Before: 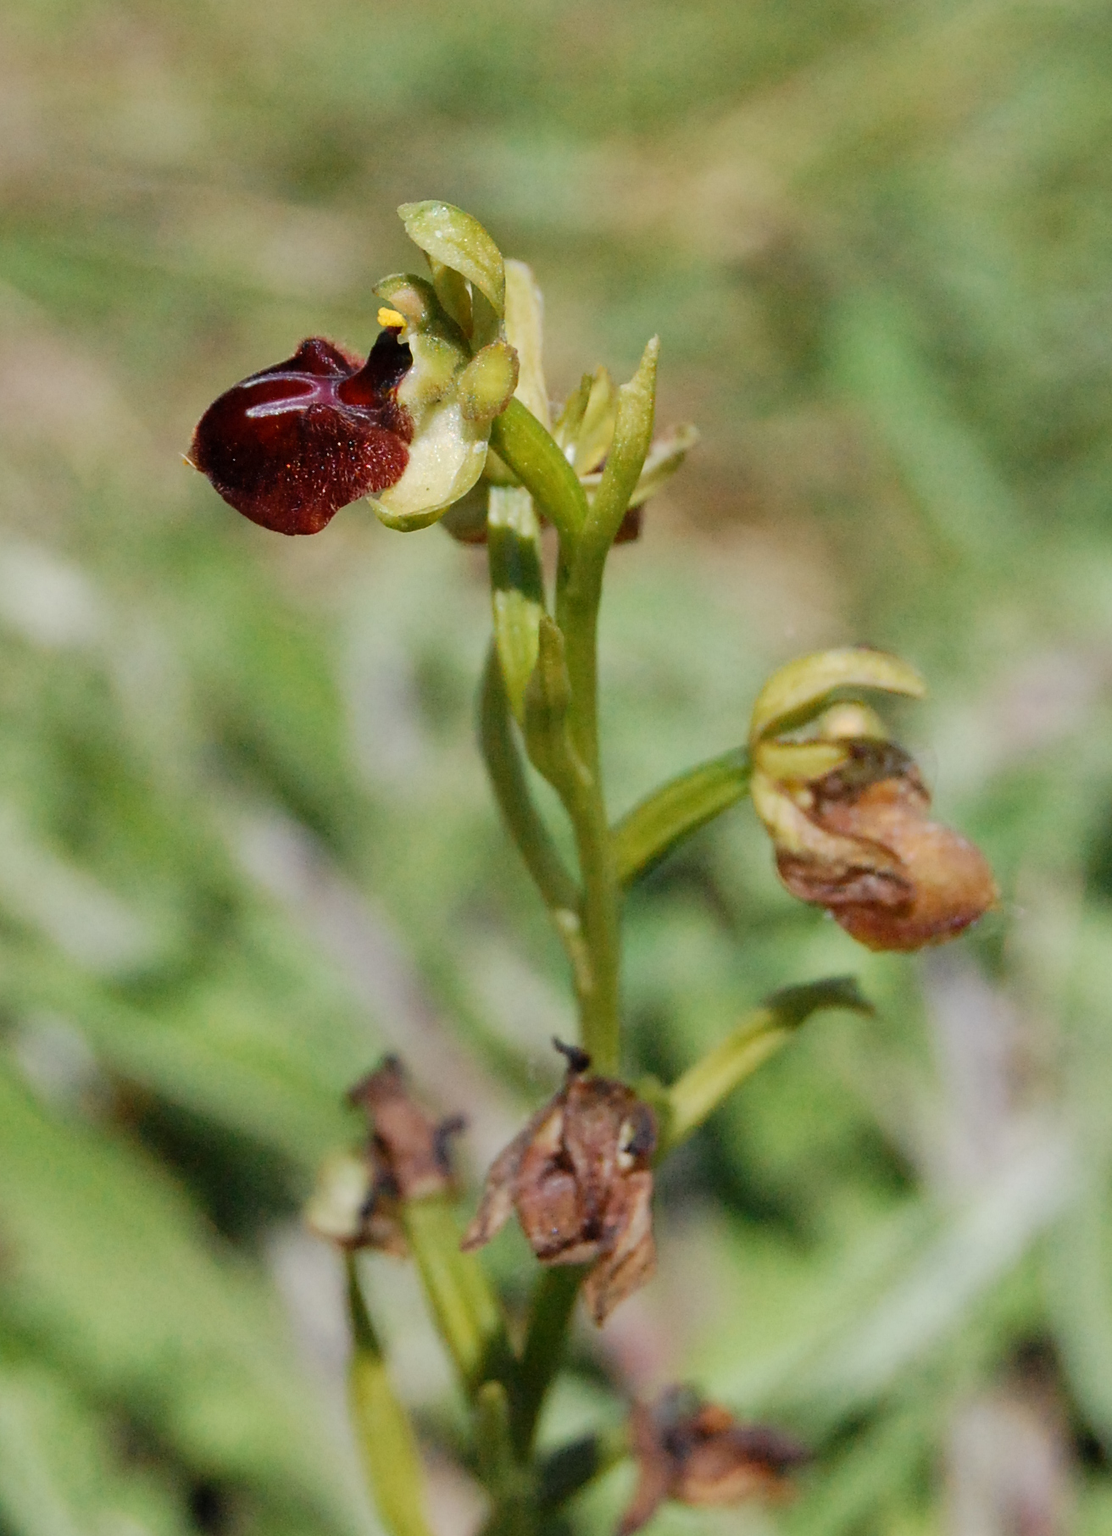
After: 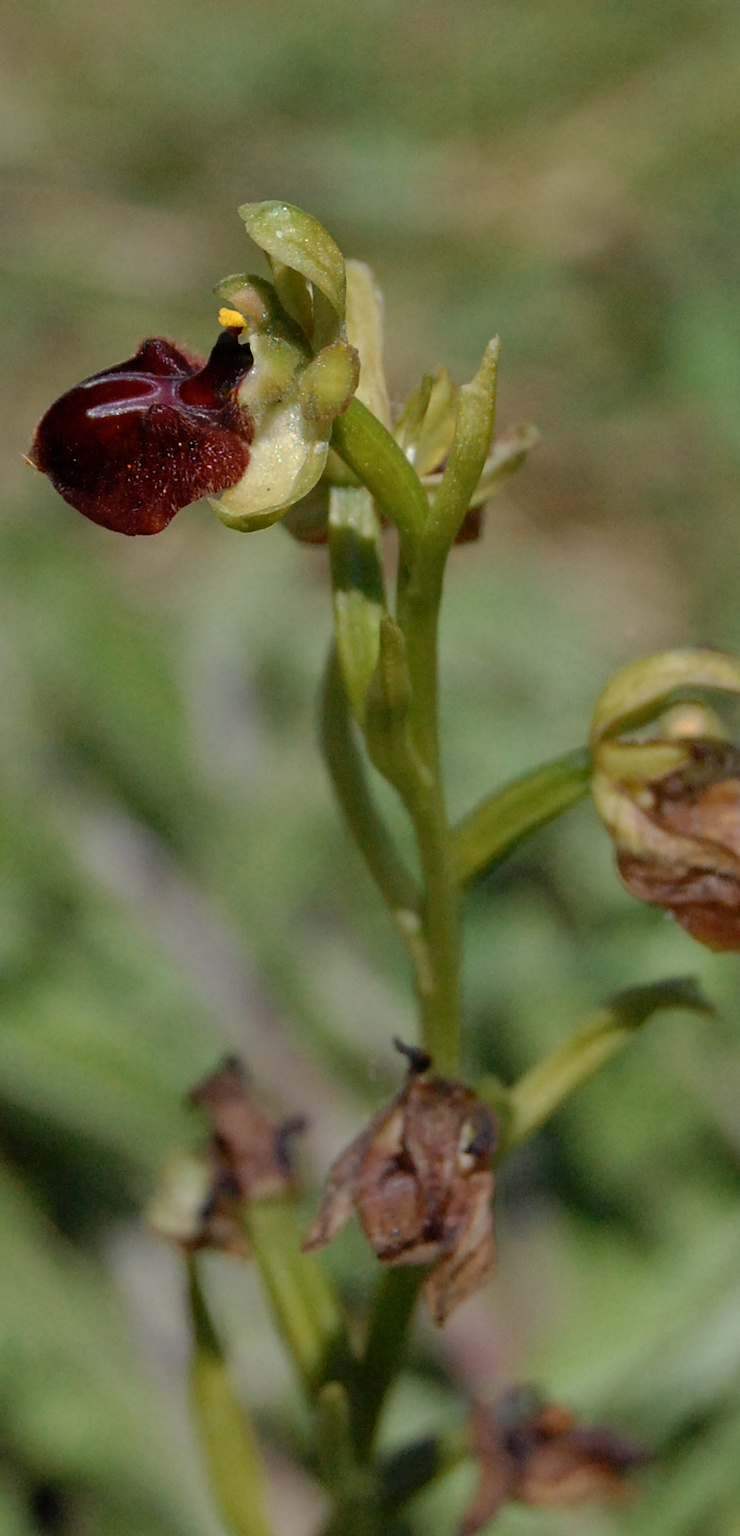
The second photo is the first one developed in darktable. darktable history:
base curve: curves: ch0 [(0, 0) (0.595, 0.418) (1, 1)], preserve colors none
crop and rotate: left 14.385%, right 18.948%
exposure: black level correction 0.001, compensate highlight preservation false
